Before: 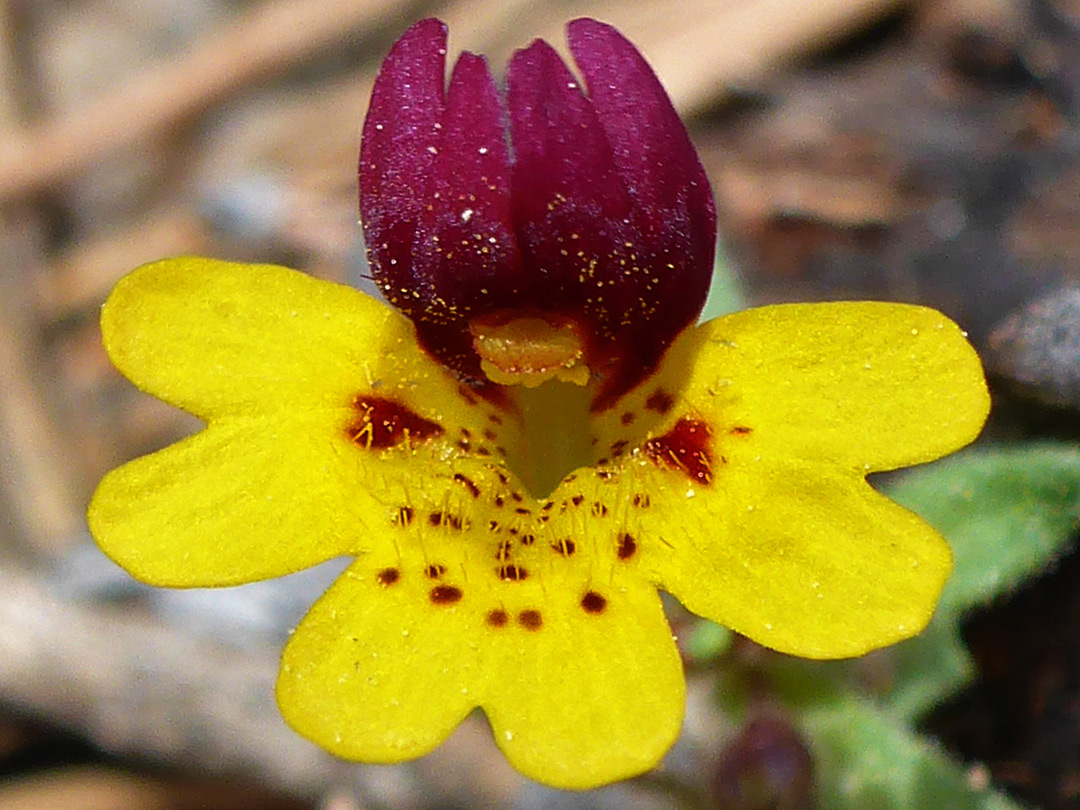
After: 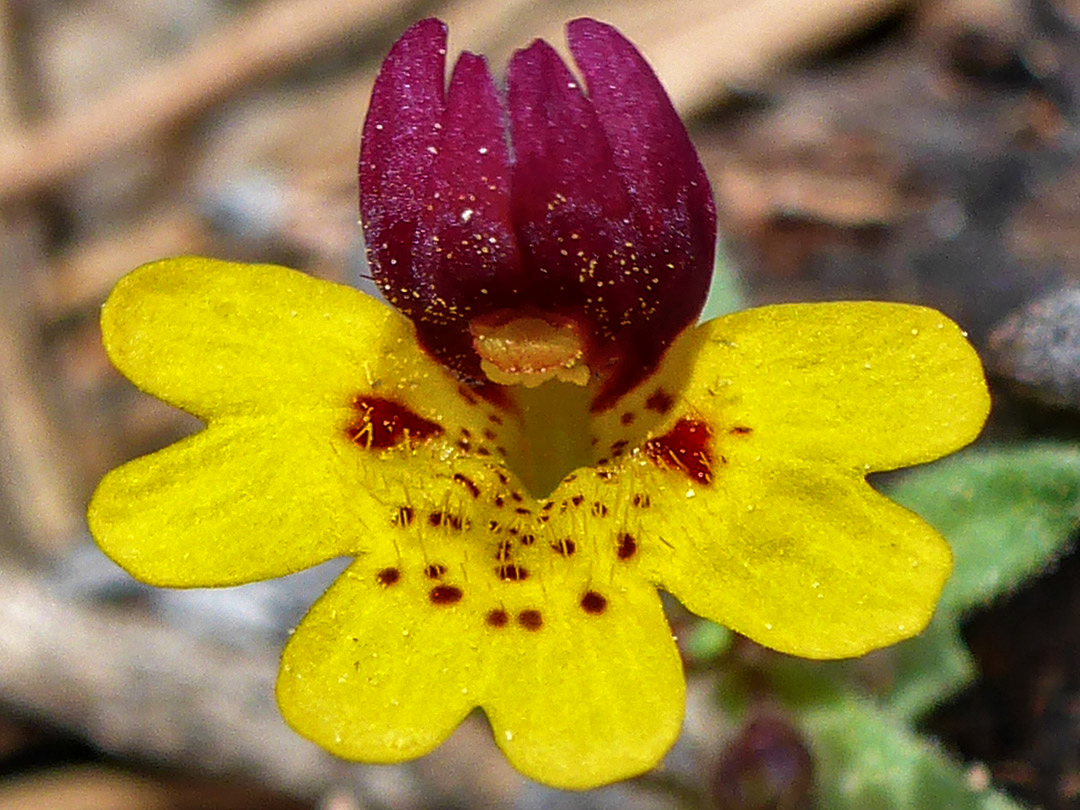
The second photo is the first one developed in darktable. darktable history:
local contrast: on, module defaults
shadows and highlights: white point adjustment 0.065, soften with gaussian
